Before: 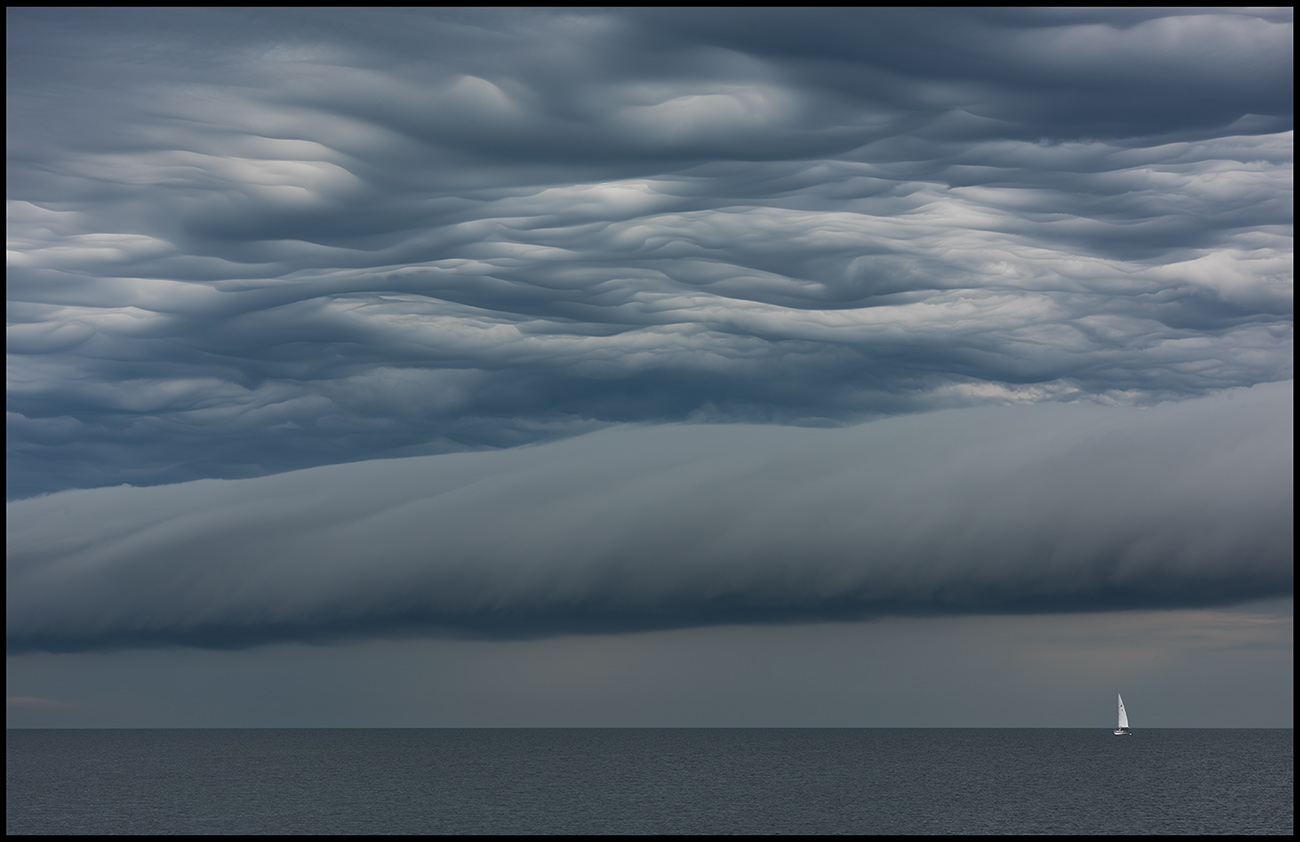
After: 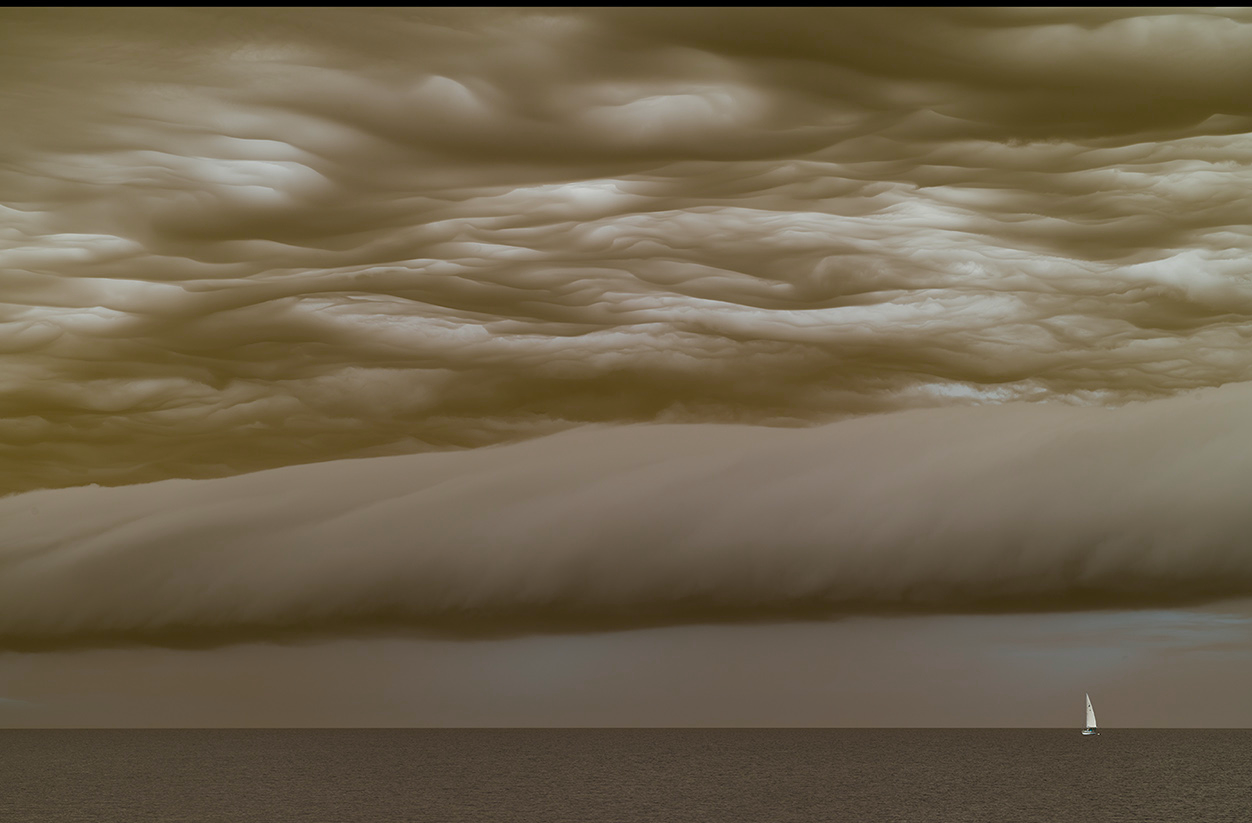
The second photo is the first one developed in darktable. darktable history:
crop and rotate: left 2.536%, right 1.107%, bottom 2.246%
color balance rgb: hue shift 180°, global vibrance 50%, contrast 0.32%
white balance: red 1.004, blue 1.024
